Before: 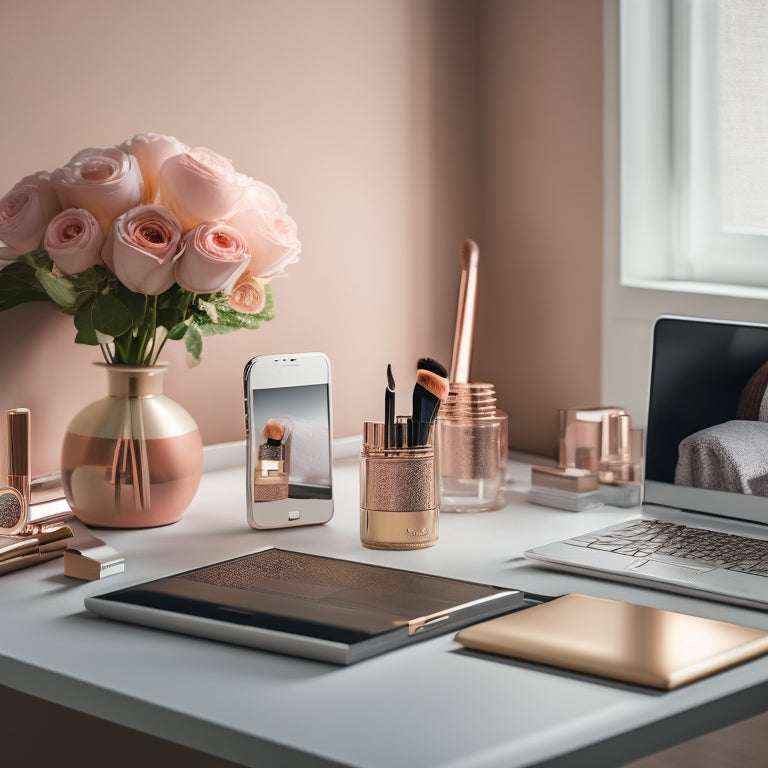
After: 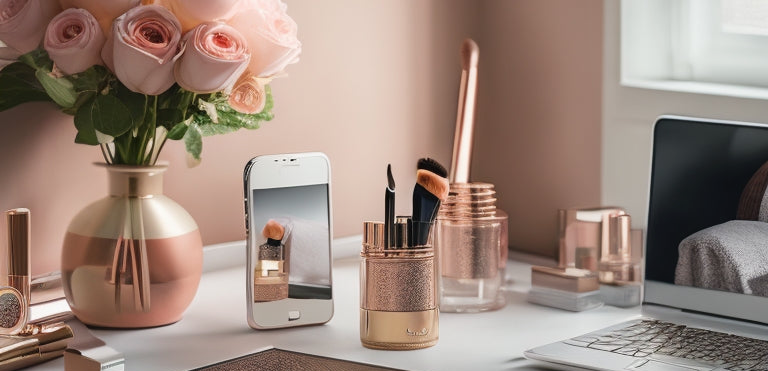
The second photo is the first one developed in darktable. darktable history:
crop and rotate: top 26.056%, bottom 25.543%
contrast equalizer: octaves 7, y [[0.6 ×6], [0.55 ×6], [0 ×6], [0 ×6], [0 ×6]], mix -0.1
